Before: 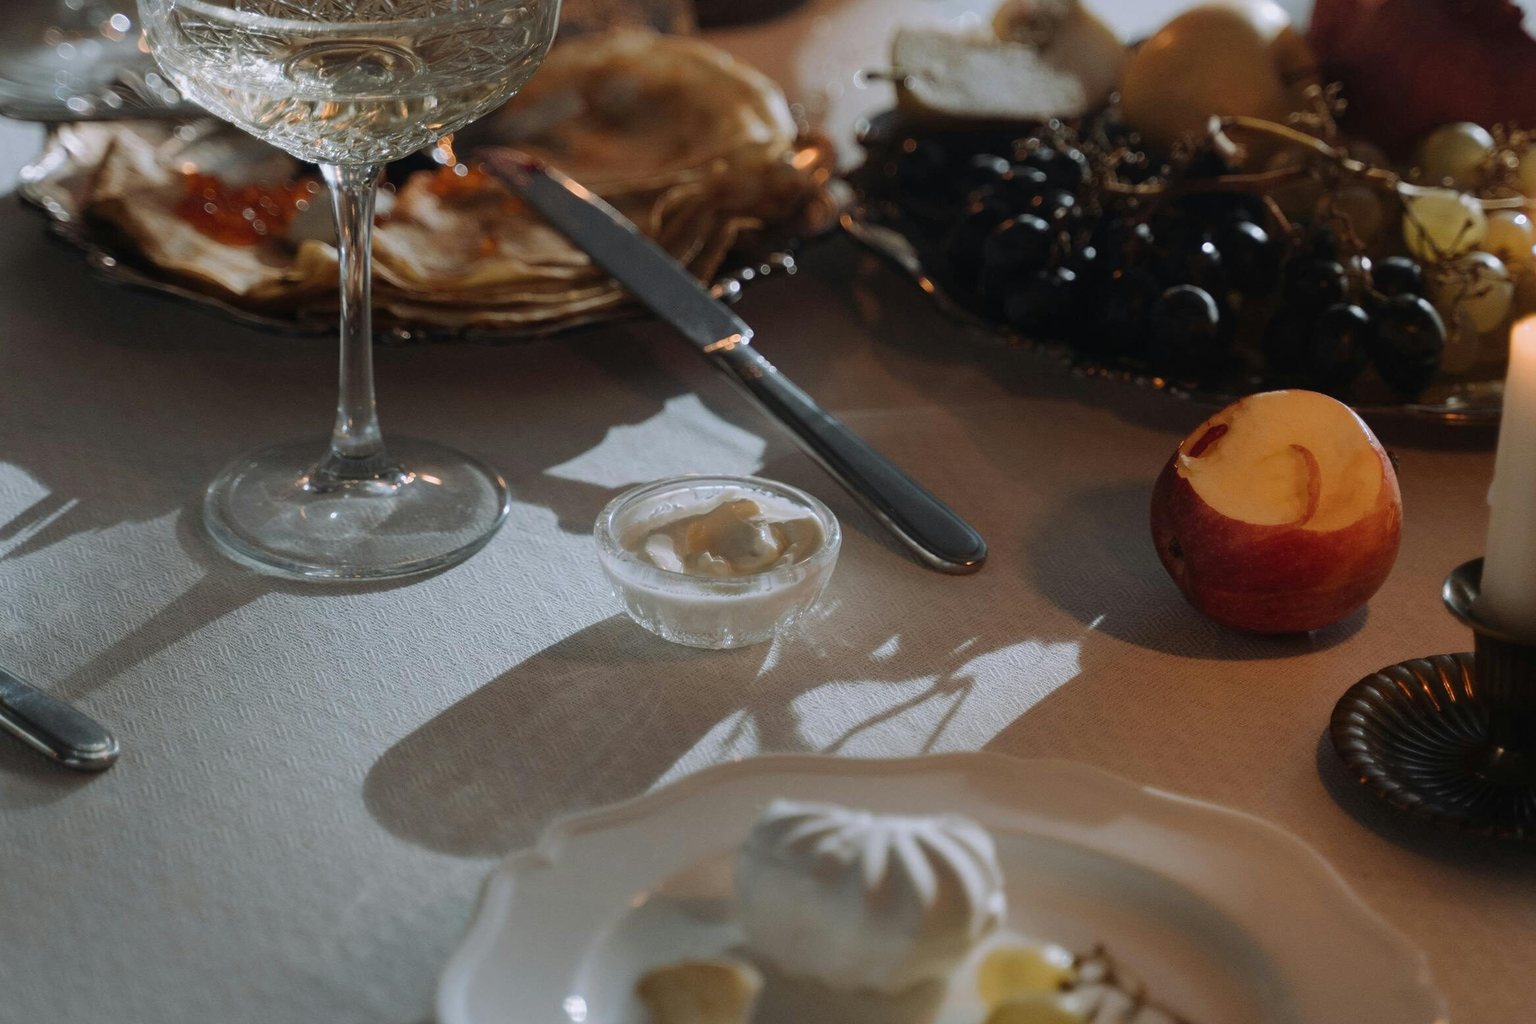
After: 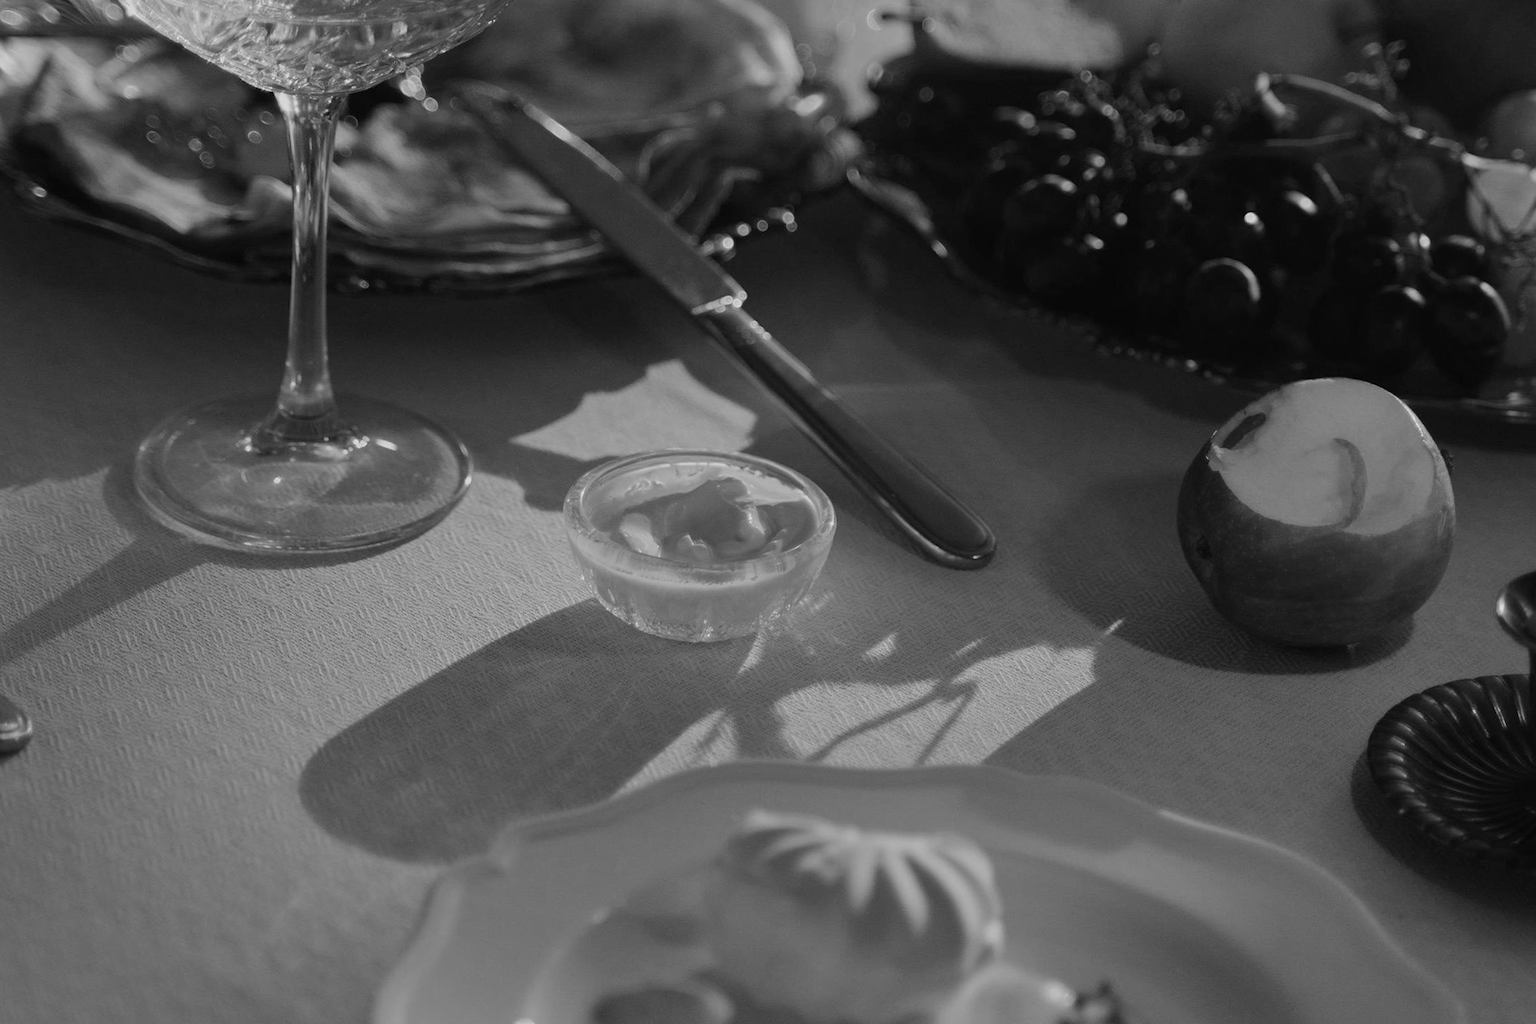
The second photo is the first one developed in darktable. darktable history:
tone equalizer: on, module defaults
white balance: red 0.988, blue 1.017
crop and rotate: angle -1.96°, left 3.097%, top 4.154%, right 1.586%, bottom 0.529%
monochrome: a 26.22, b 42.67, size 0.8
